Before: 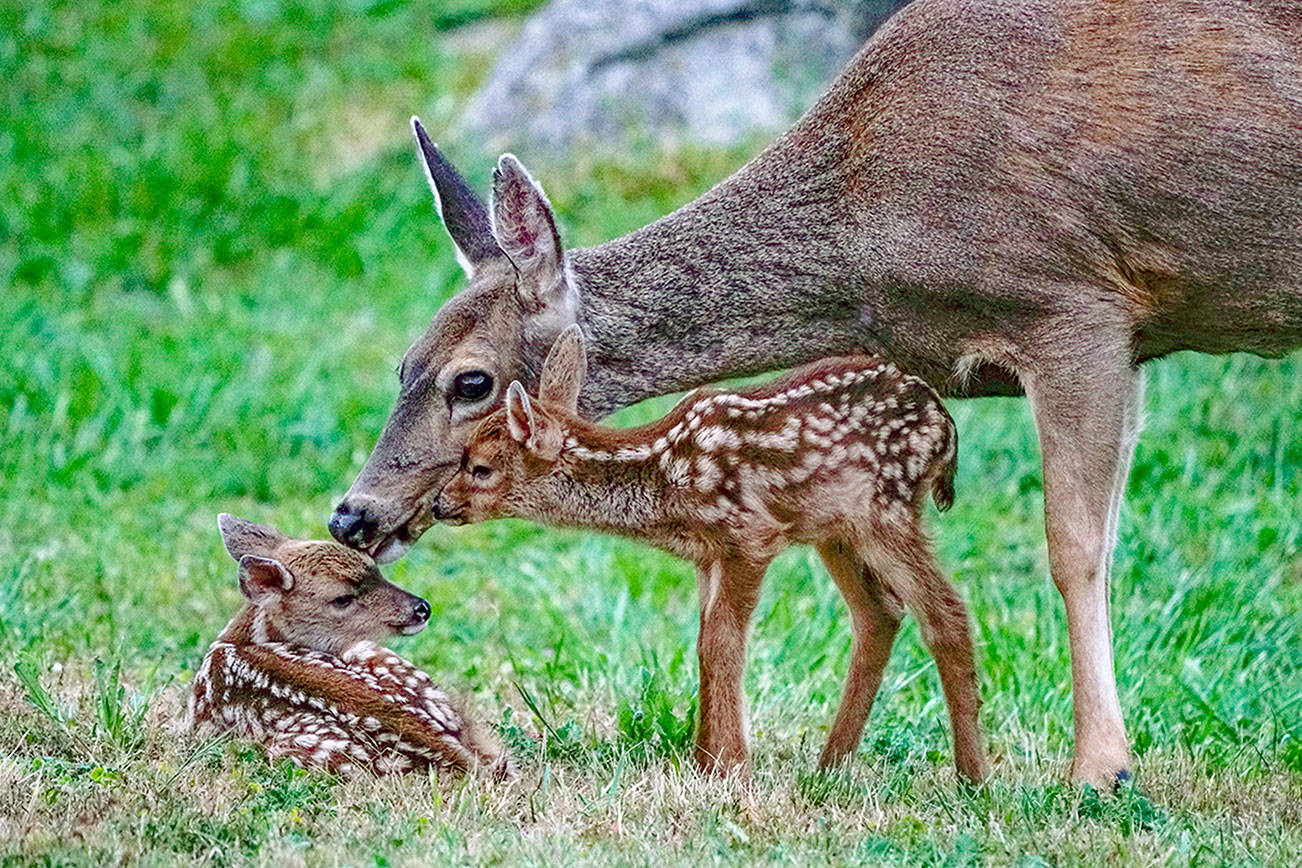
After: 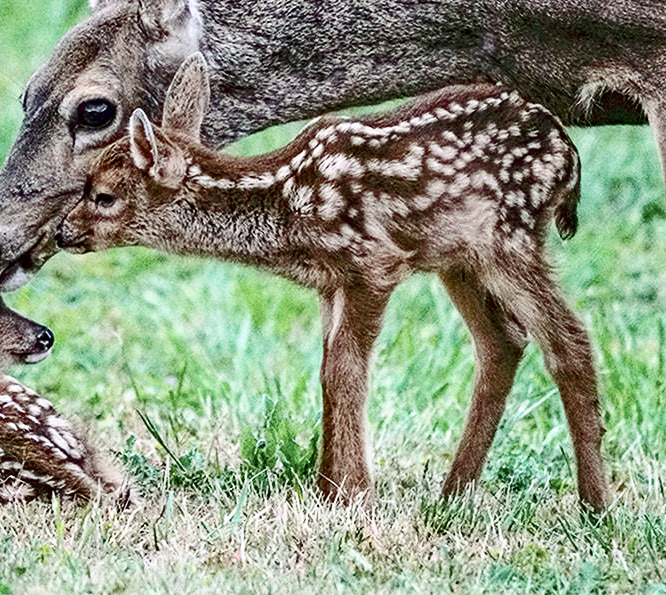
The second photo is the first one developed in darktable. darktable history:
contrast brightness saturation: contrast 0.252, saturation -0.31
crop and rotate: left 29.02%, top 31.35%, right 19.828%
